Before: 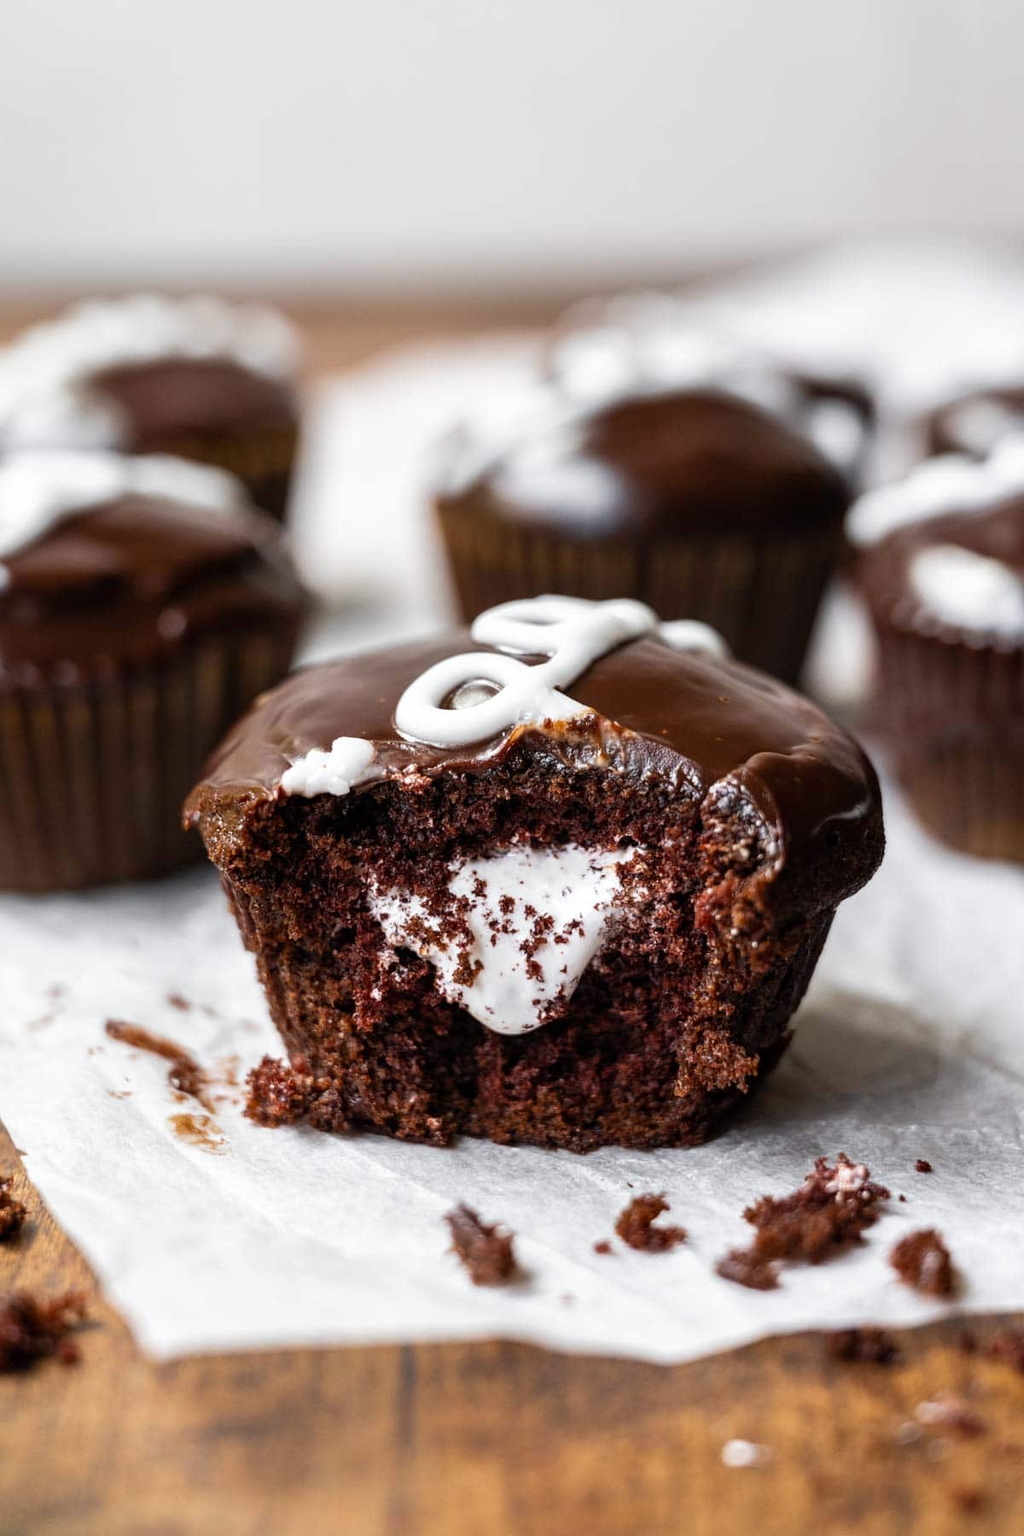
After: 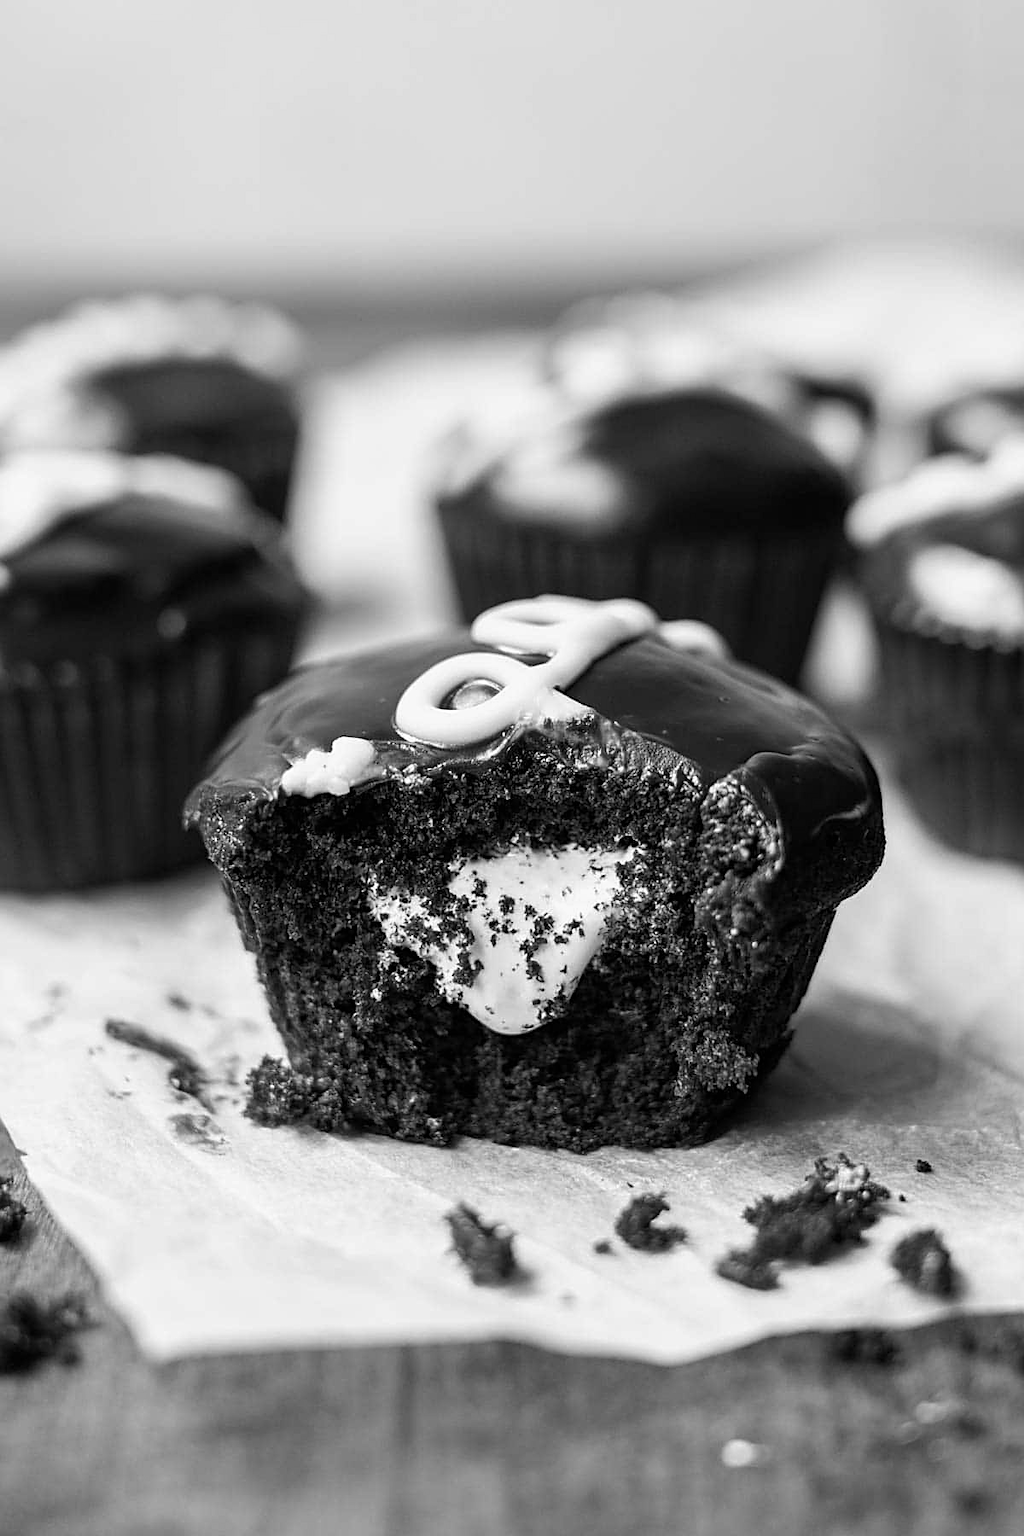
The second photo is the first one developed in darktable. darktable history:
sharpen: on, module defaults
color calibration: output gray [0.22, 0.42, 0.37, 0], illuminant same as pipeline (D50), adaptation XYZ, x 0.345, y 0.358, temperature 5007.06 K
